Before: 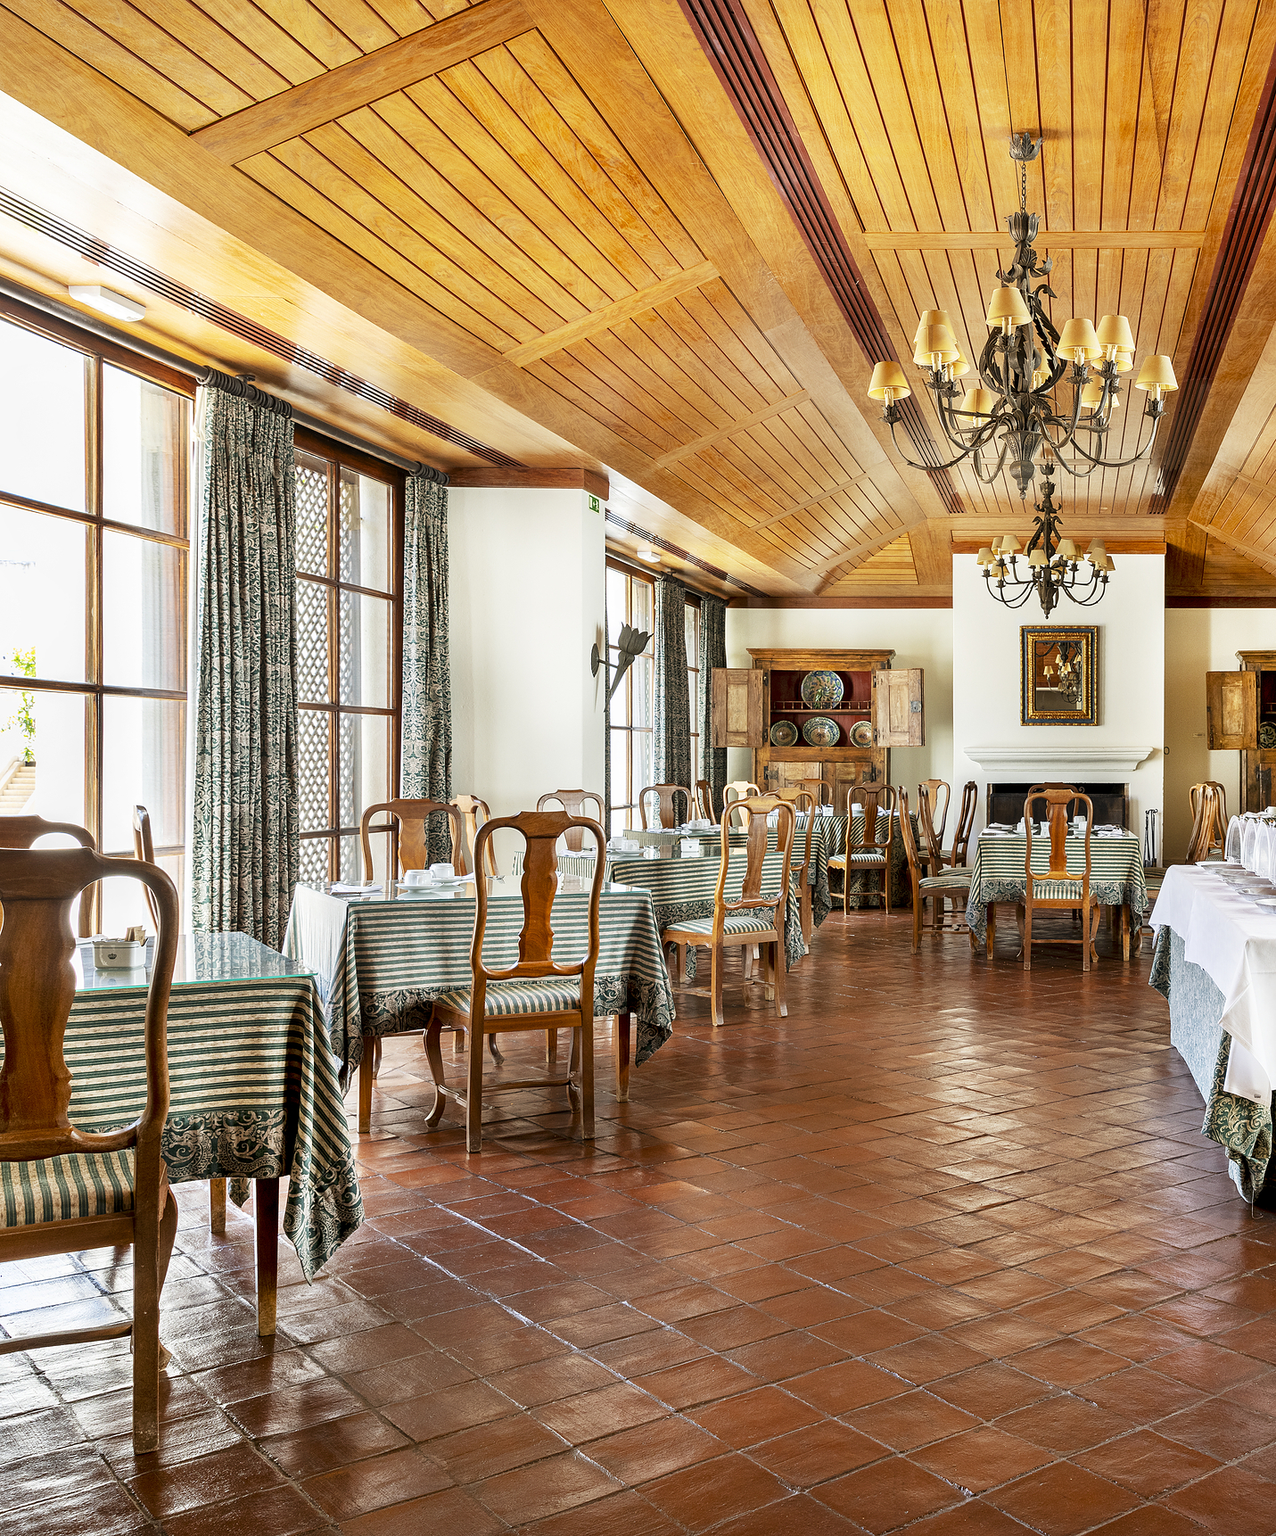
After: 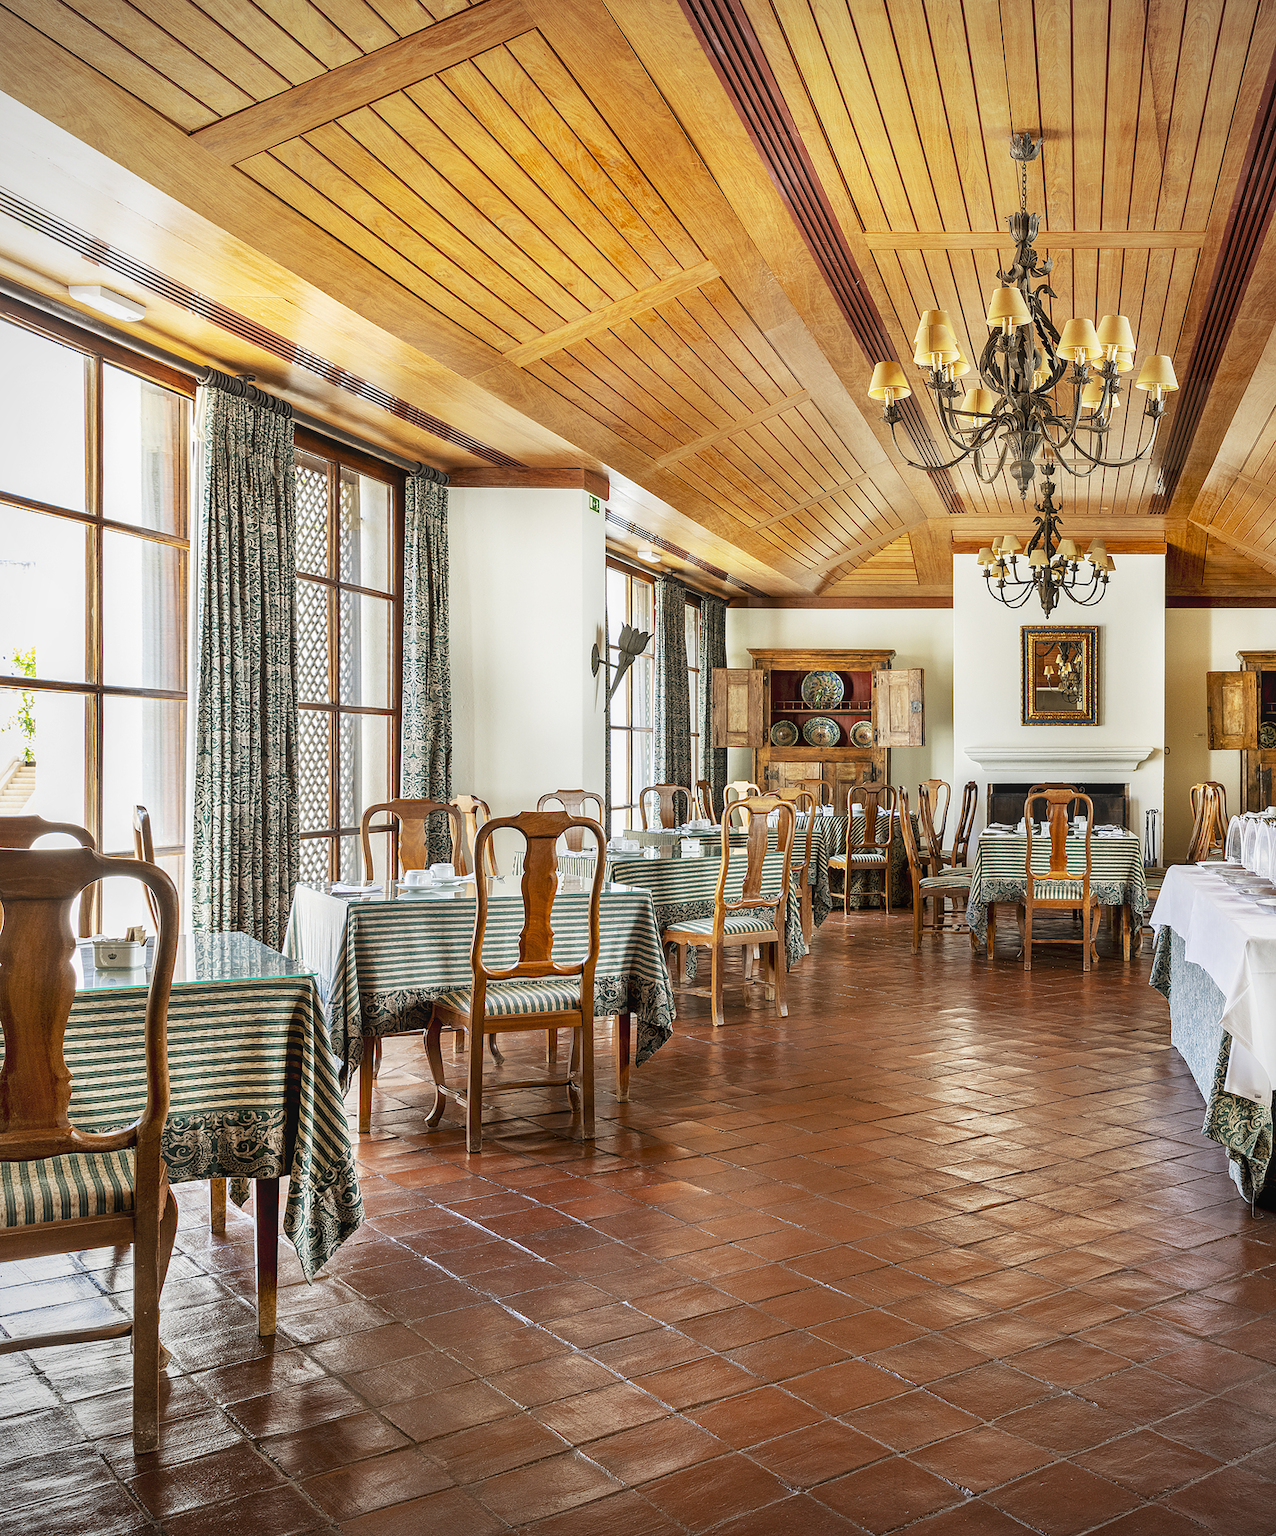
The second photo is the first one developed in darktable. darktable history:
local contrast: detail 109%
vignetting: fall-off radius 63.07%
